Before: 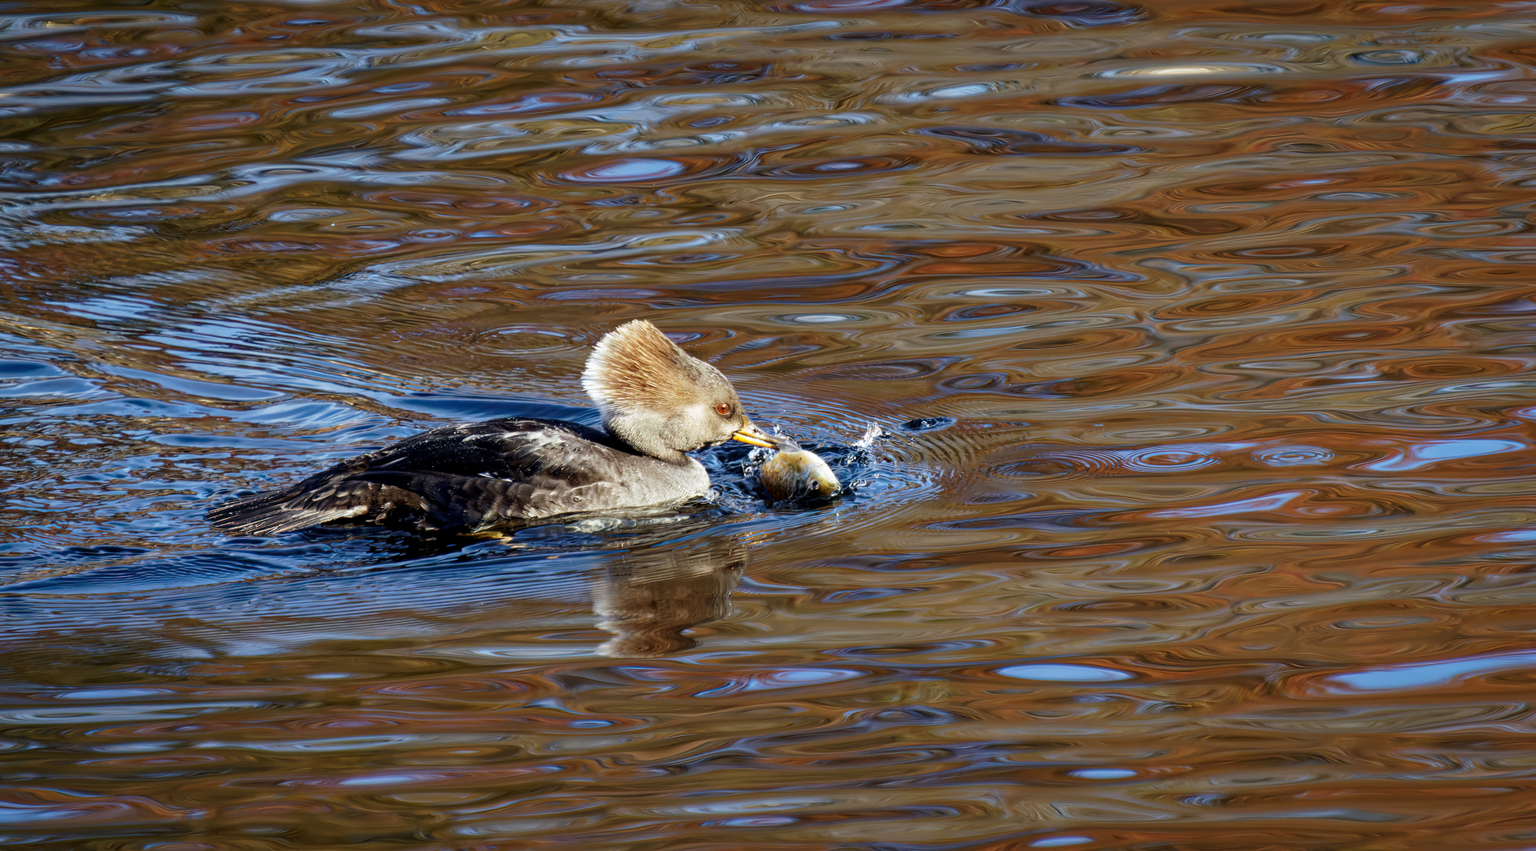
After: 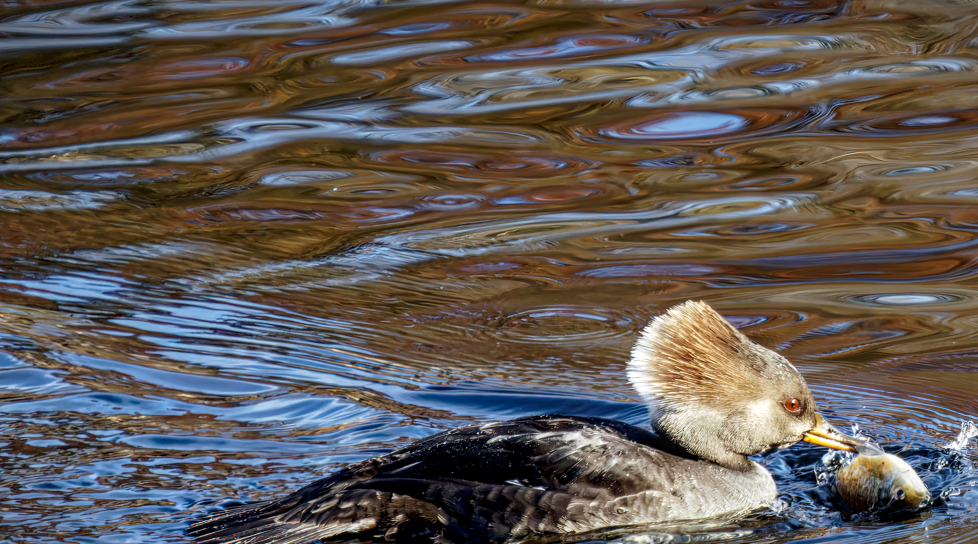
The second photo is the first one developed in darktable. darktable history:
crop and rotate: left 3.066%, top 7.446%, right 42.591%, bottom 37.971%
vignetting: fall-off start 99.46%, width/height ratio 1.31, dithering 8-bit output
local contrast: on, module defaults
